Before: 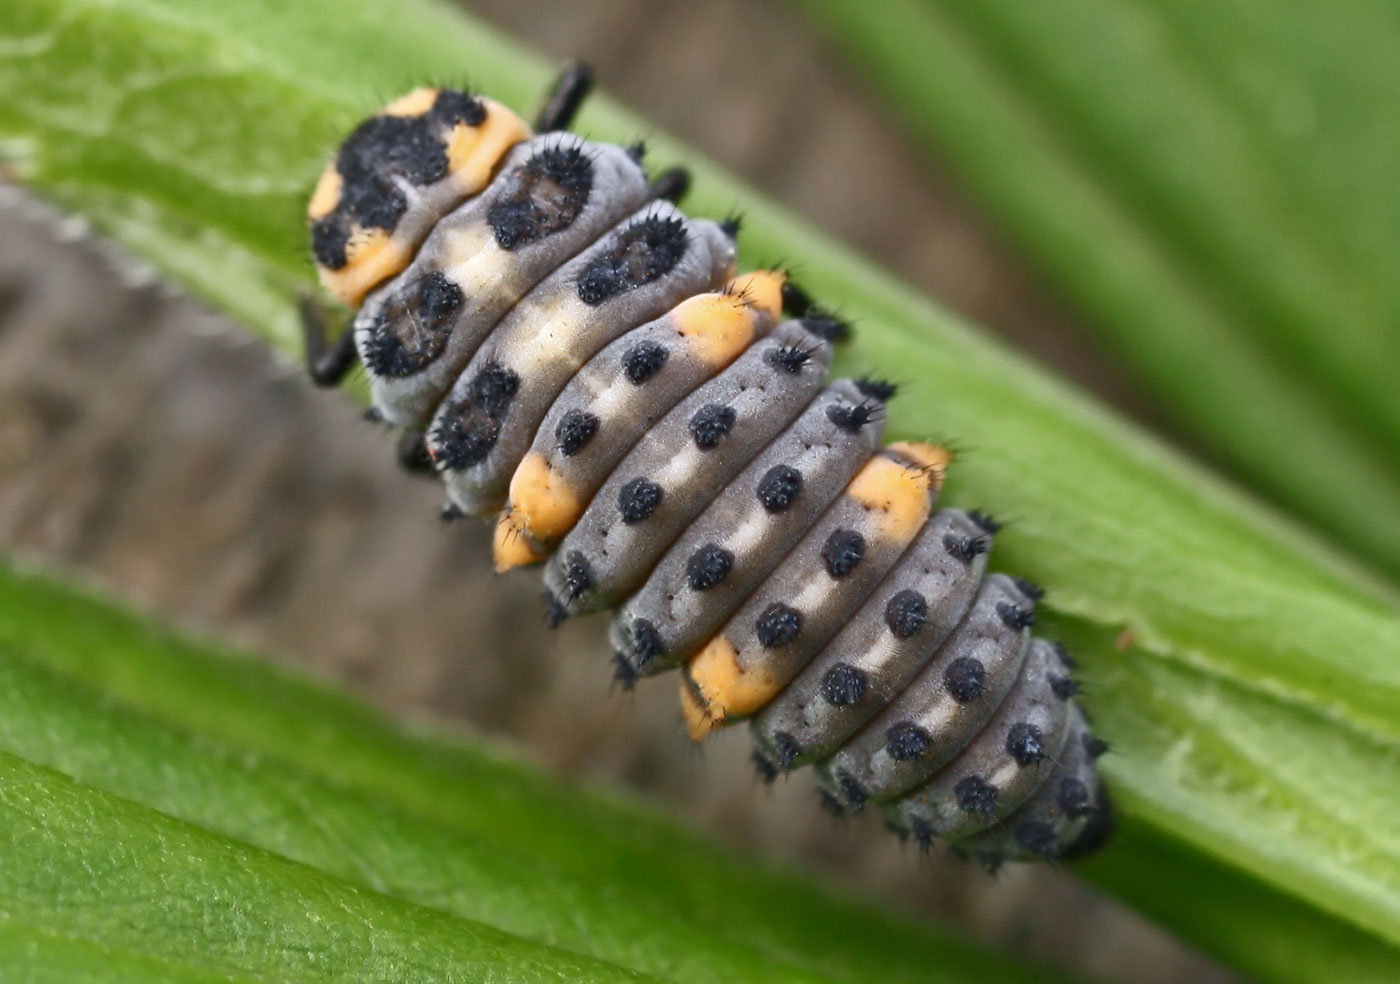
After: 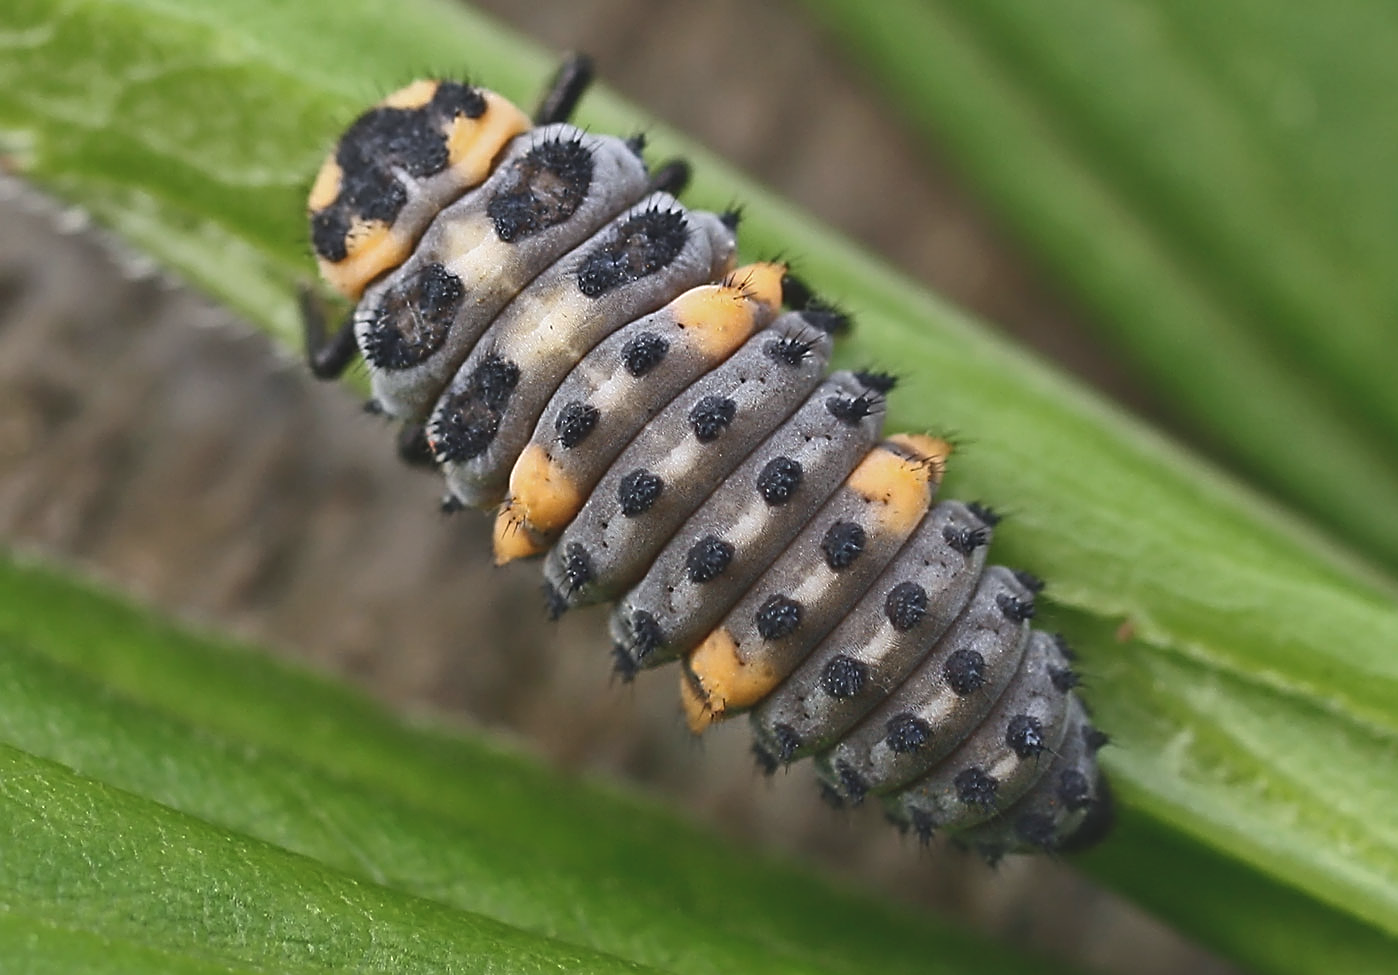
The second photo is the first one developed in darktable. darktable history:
sharpen: amount 1.013
exposure: black level correction -0.013, exposure -0.194 EV, compensate highlight preservation false
crop: top 0.886%, right 0.114%
